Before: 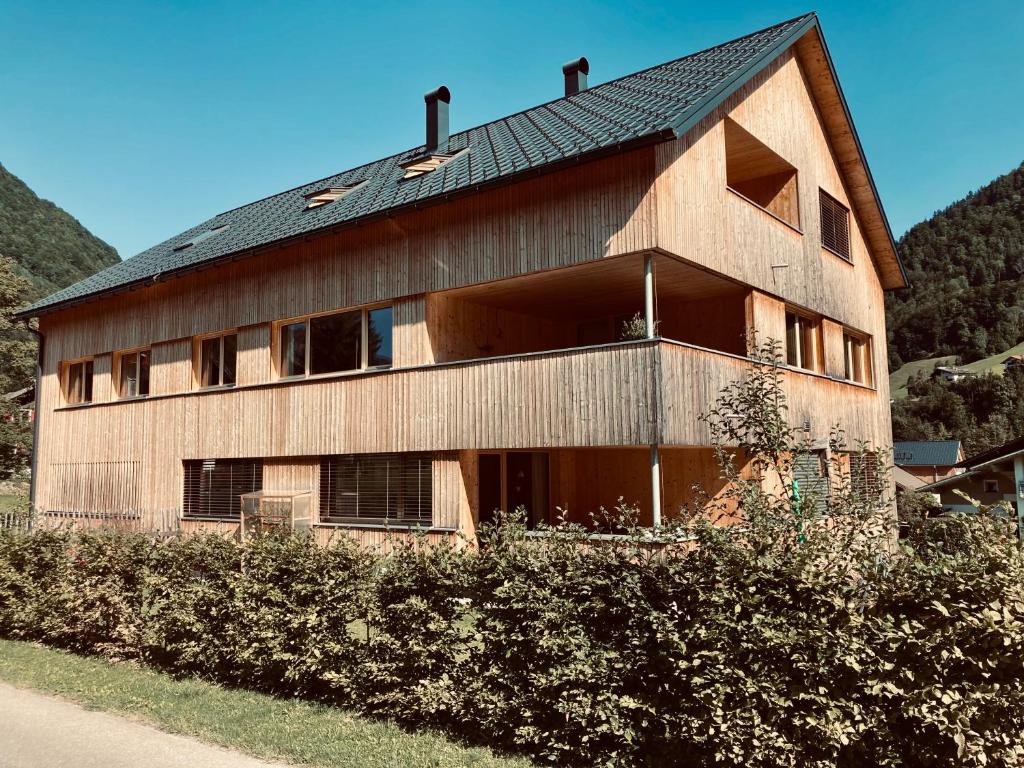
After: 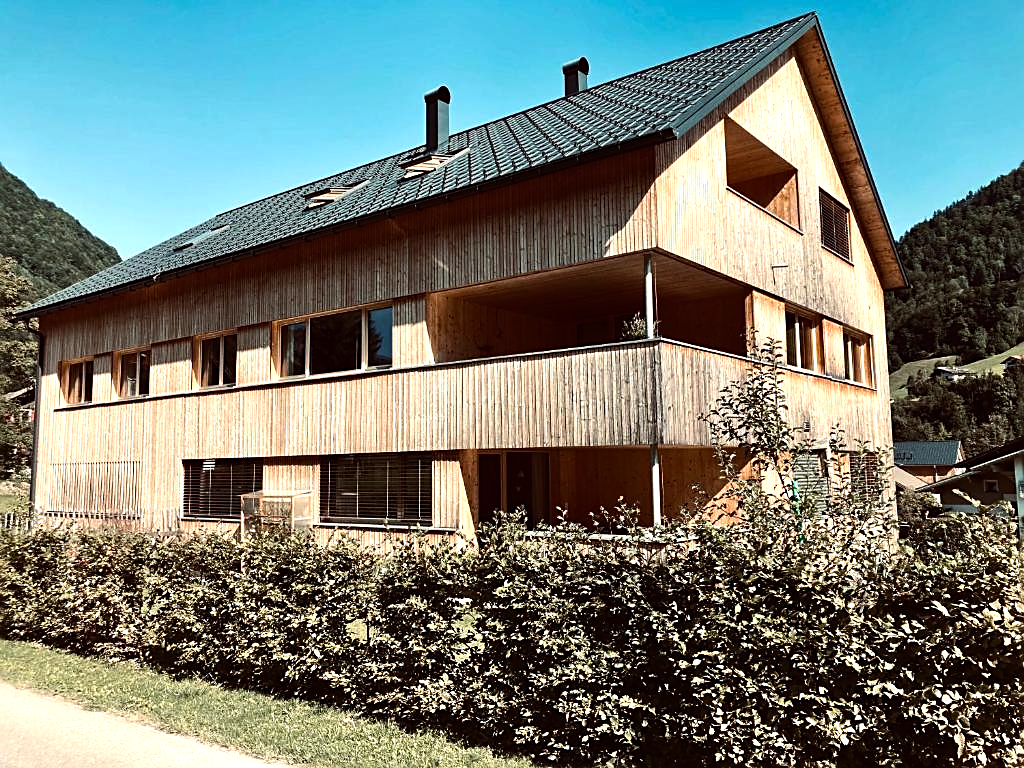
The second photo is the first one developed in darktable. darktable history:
tone equalizer: -8 EV -0.736 EV, -7 EV -0.719 EV, -6 EV -0.611 EV, -5 EV -0.421 EV, -3 EV 0.391 EV, -2 EV 0.6 EV, -1 EV 0.701 EV, +0 EV 0.776 EV, edges refinement/feathering 500, mask exposure compensation -1.57 EV, preserve details no
sharpen: on, module defaults
